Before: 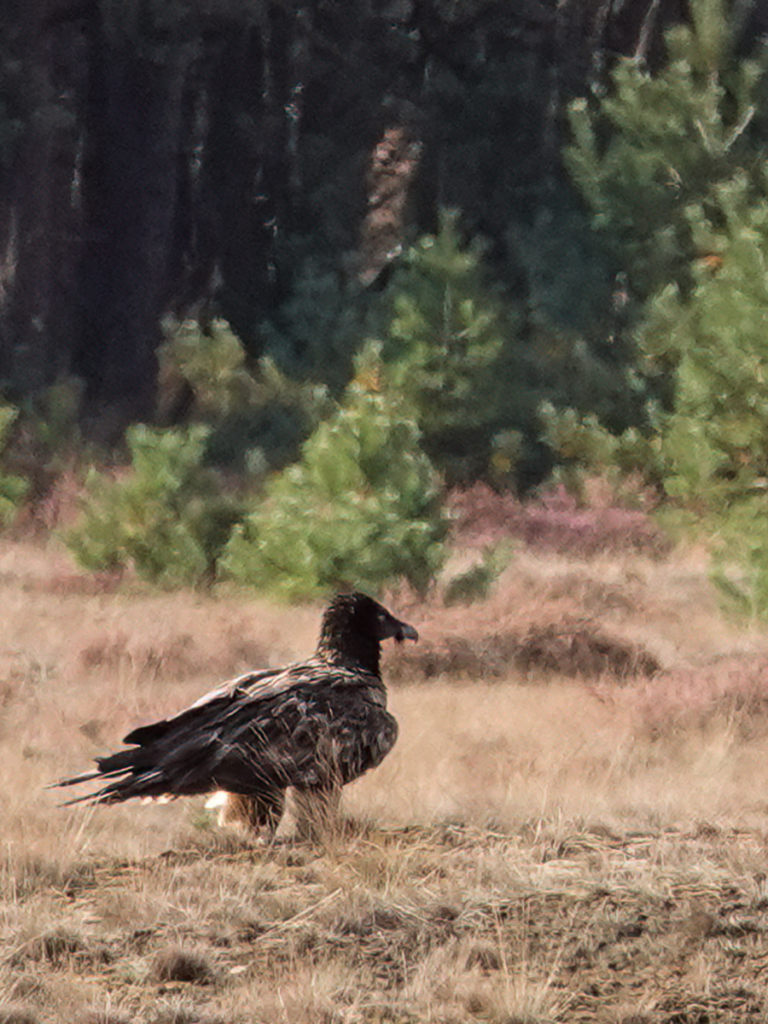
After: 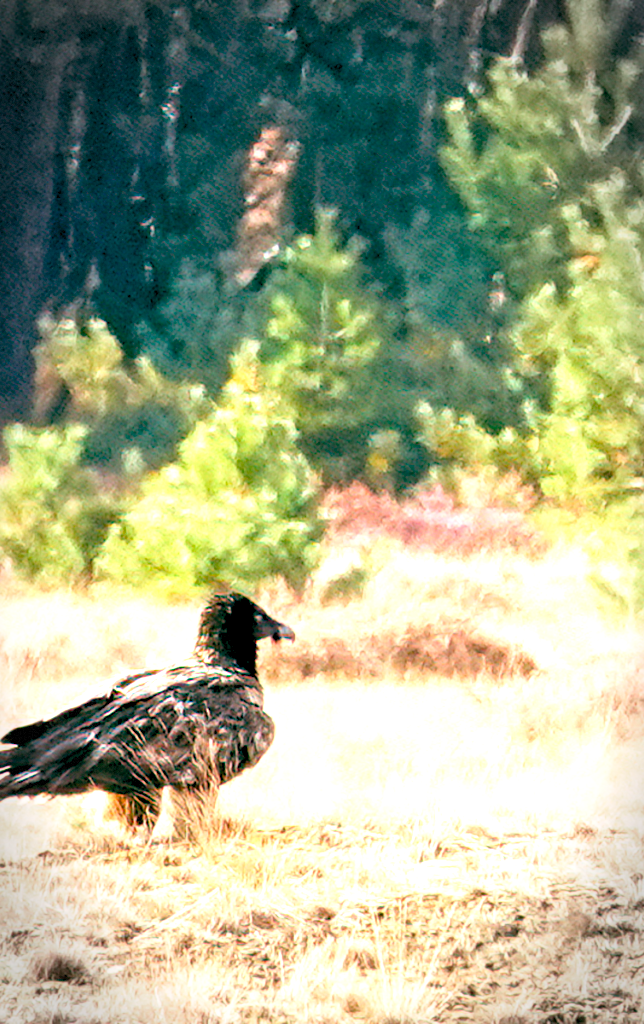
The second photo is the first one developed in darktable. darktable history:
tone equalizer: -8 EV -0.426 EV, -7 EV -0.419 EV, -6 EV -0.351 EV, -5 EV -0.189 EV, -3 EV 0.192 EV, -2 EV 0.348 EV, -1 EV 0.402 EV, +0 EV 0.409 EV, edges refinement/feathering 500, mask exposure compensation -1.57 EV, preserve details no
exposure: exposure 0.494 EV, compensate highlight preservation false
levels: black 0.038%, levels [0.036, 0.364, 0.827]
color balance rgb: power › luminance 0.992%, power › chroma 0.416%, power › hue 36.63°, global offset › luminance -0.345%, global offset › chroma 0.111%, global offset › hue 164.54°, linear chroma grading › global chroma 12.856%, perceptual saturation grading › global saturation 15.35%, perceptual saturation grading › highlights -19.144%, perceptual saturation grading › shadows 19.302%, global vibrance 14.217%
base curve: curves: ch0 [(0, 0) (0.088, 0.125) (0.176, 0.251) (0.354, 0.501) (0.613, 0.749) (1, 0.877)], preserve colors none
vignetting: automatic ratio true, dithering 8-bit output
crop: left 16.089%
